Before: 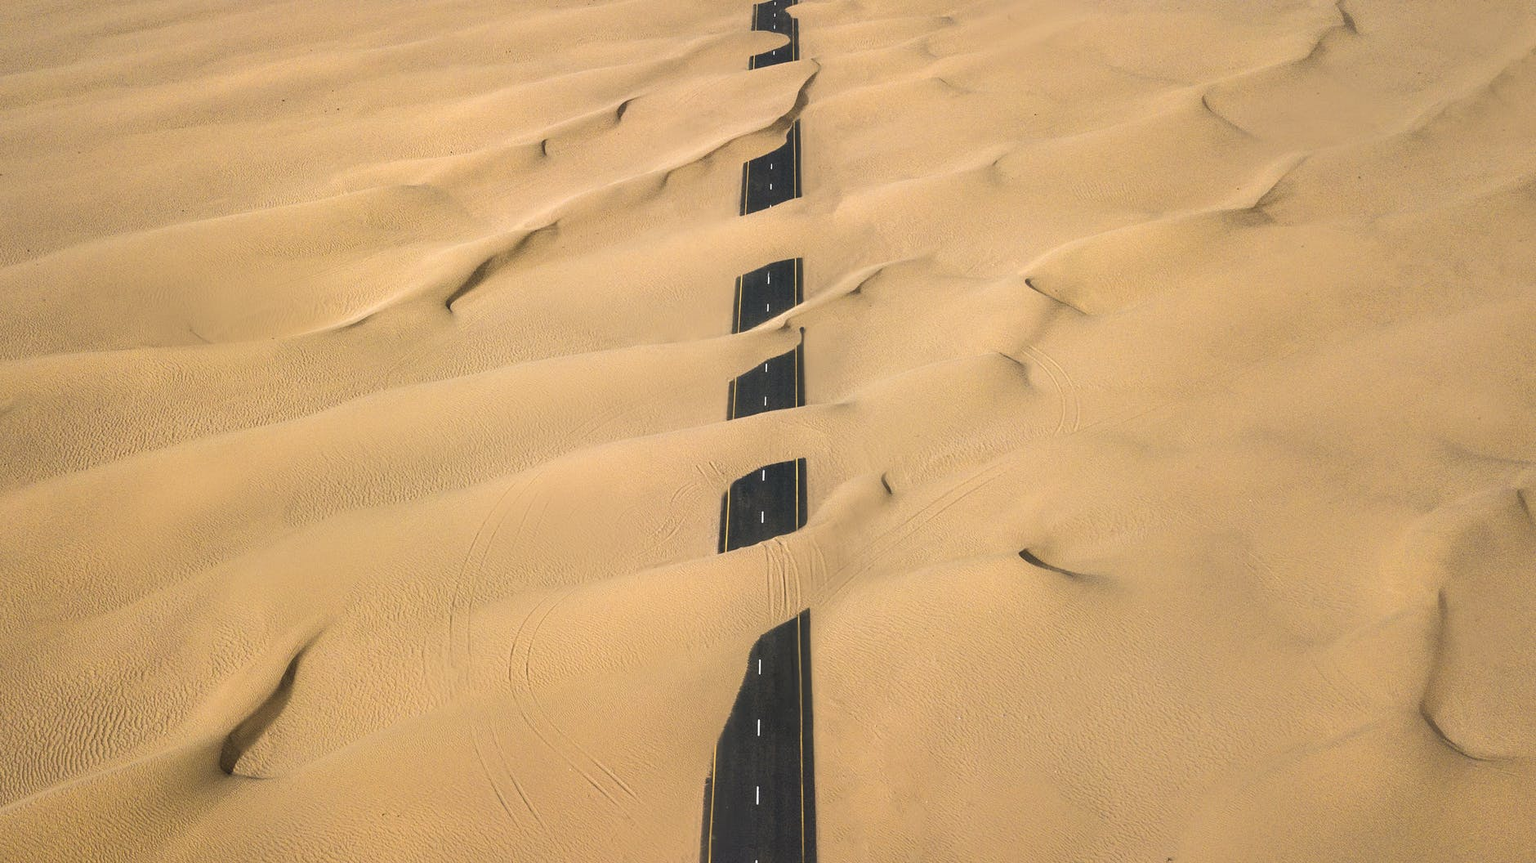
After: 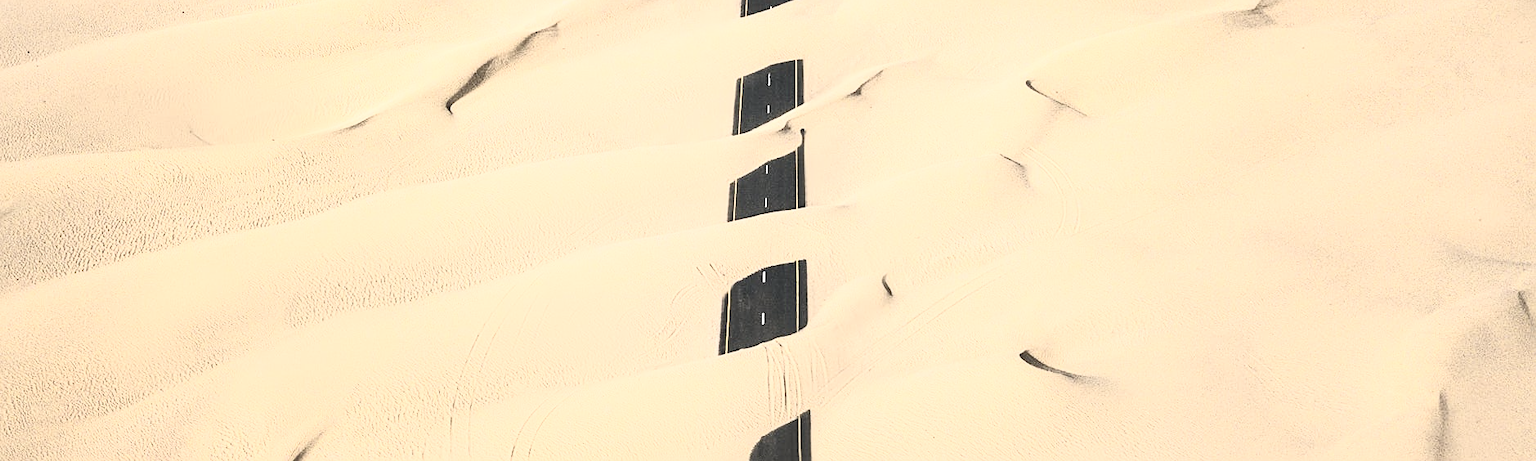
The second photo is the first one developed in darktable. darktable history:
contrast brightness saturation: contrast 0.57, brightness 0.57, saturation -0.34
crop and rotate: top 23.043%, bottom 23.437%
sharpen: on, module defaults
